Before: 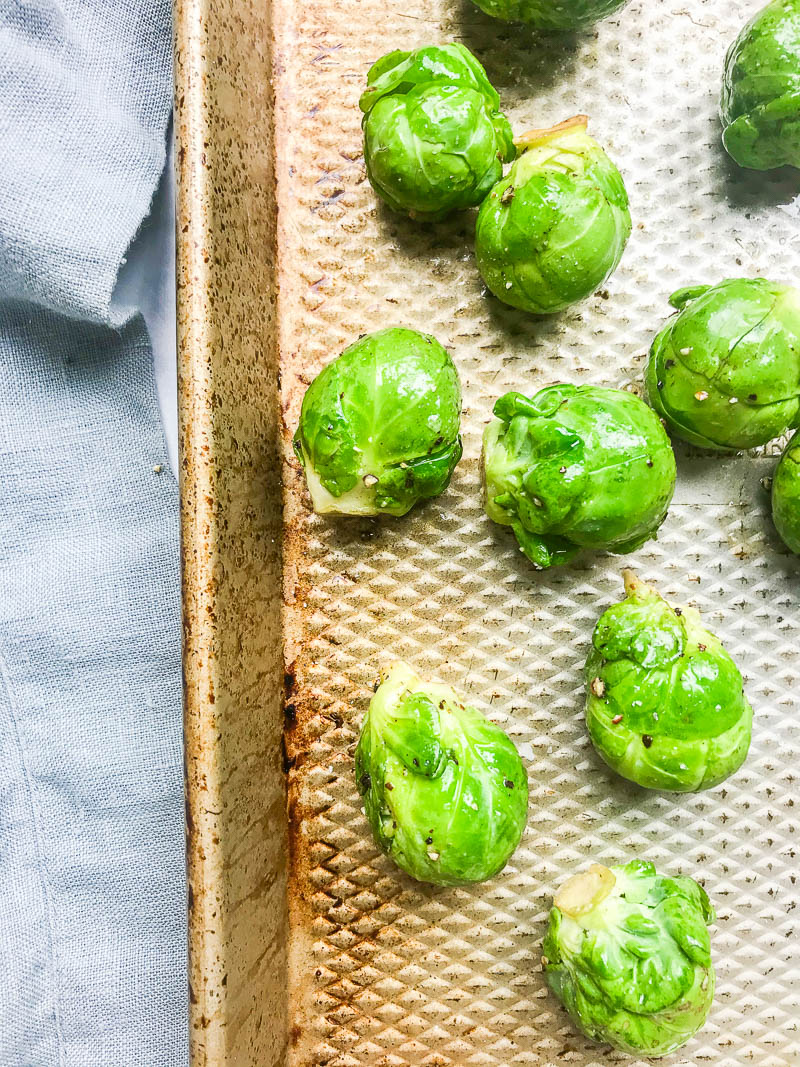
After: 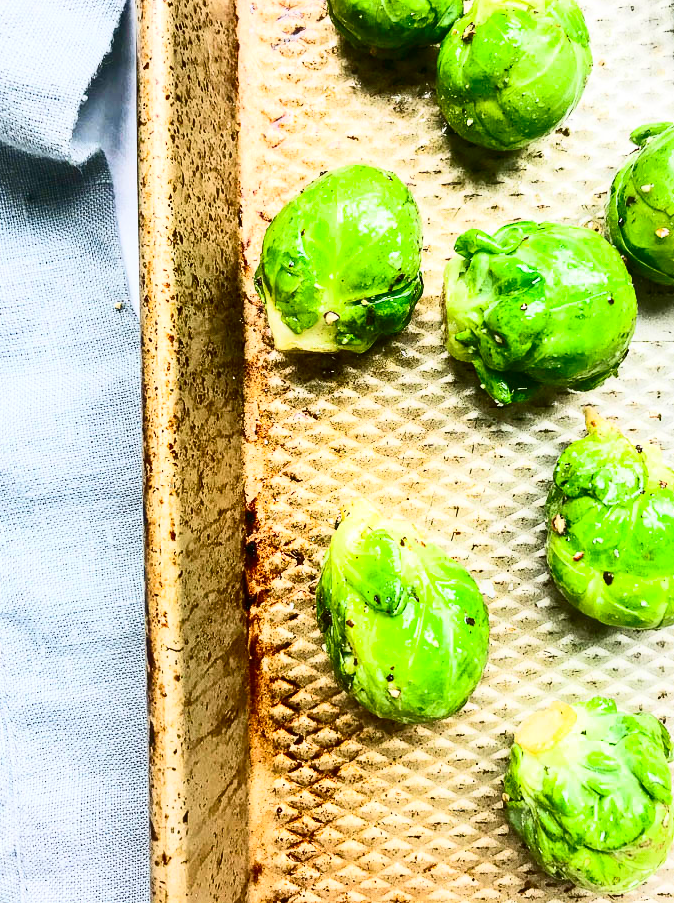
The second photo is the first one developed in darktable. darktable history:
crop and rotate: left 4.975%, top 15.347%, right 10.653%
contrast brightness saturation: contrast 0.401, brightness 0.041, saturation 0.256
